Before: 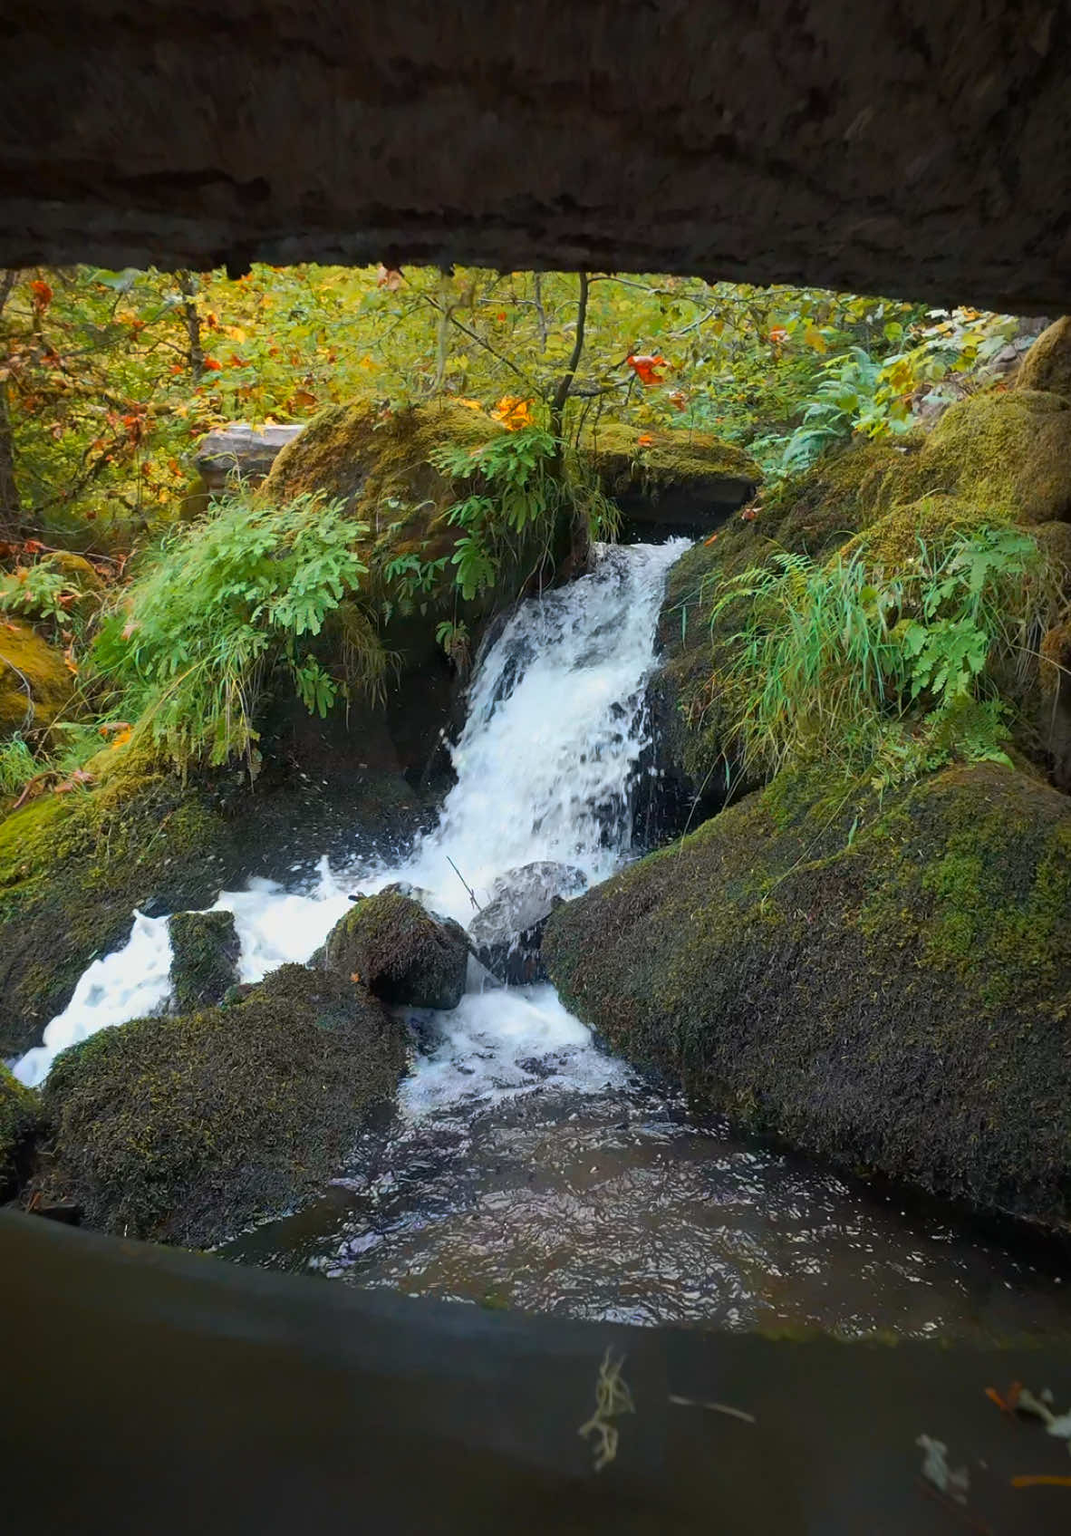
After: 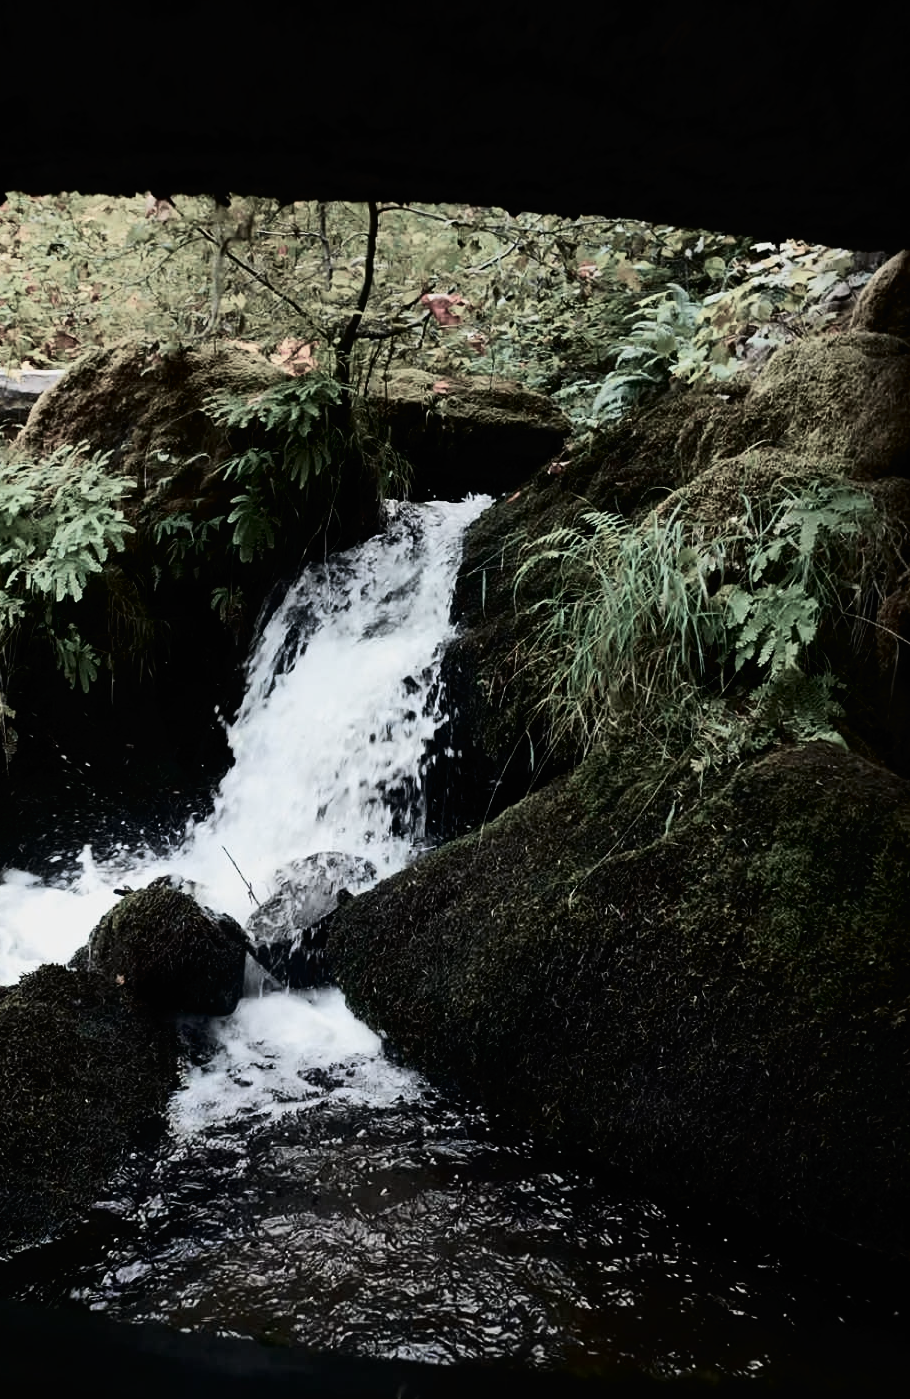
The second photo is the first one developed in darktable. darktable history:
shadows and highlights: radius 124.97, shadows 21.08, highlights -22.56, low approximation 0.01
crop: left 23.006%, top 5.893%, bottom 11.569%
filmic rgb: black relative exposure -5.08 EV, white relative exposure 3.97 EV, hardness 2.89, contrast 1.297, highlights saturation mix -28.67%, color science v4 (2020), iterations of high-quality reconstruction 0
tone curve: curves: ch0 [(0, 0) (0.003, 0.007) (0.011, 0.009) (0.025, 0.01) (0.044, 0.012) (0.069, 0.013) (0.1, 0.014) (0.136, 0.021) (0.177, 0.038) (0.224, 0.06) (0.277, 0.099) (0.335, 0.16) (0.399, 0.227) (0.468, 0.329) (0.543, 0.45) (0.623, 0.594) (0.709, 0.756) (0.801, 0.868) (0.898, 0.971) (1, 1)], color space Lab, independent channels, preserve colors none
